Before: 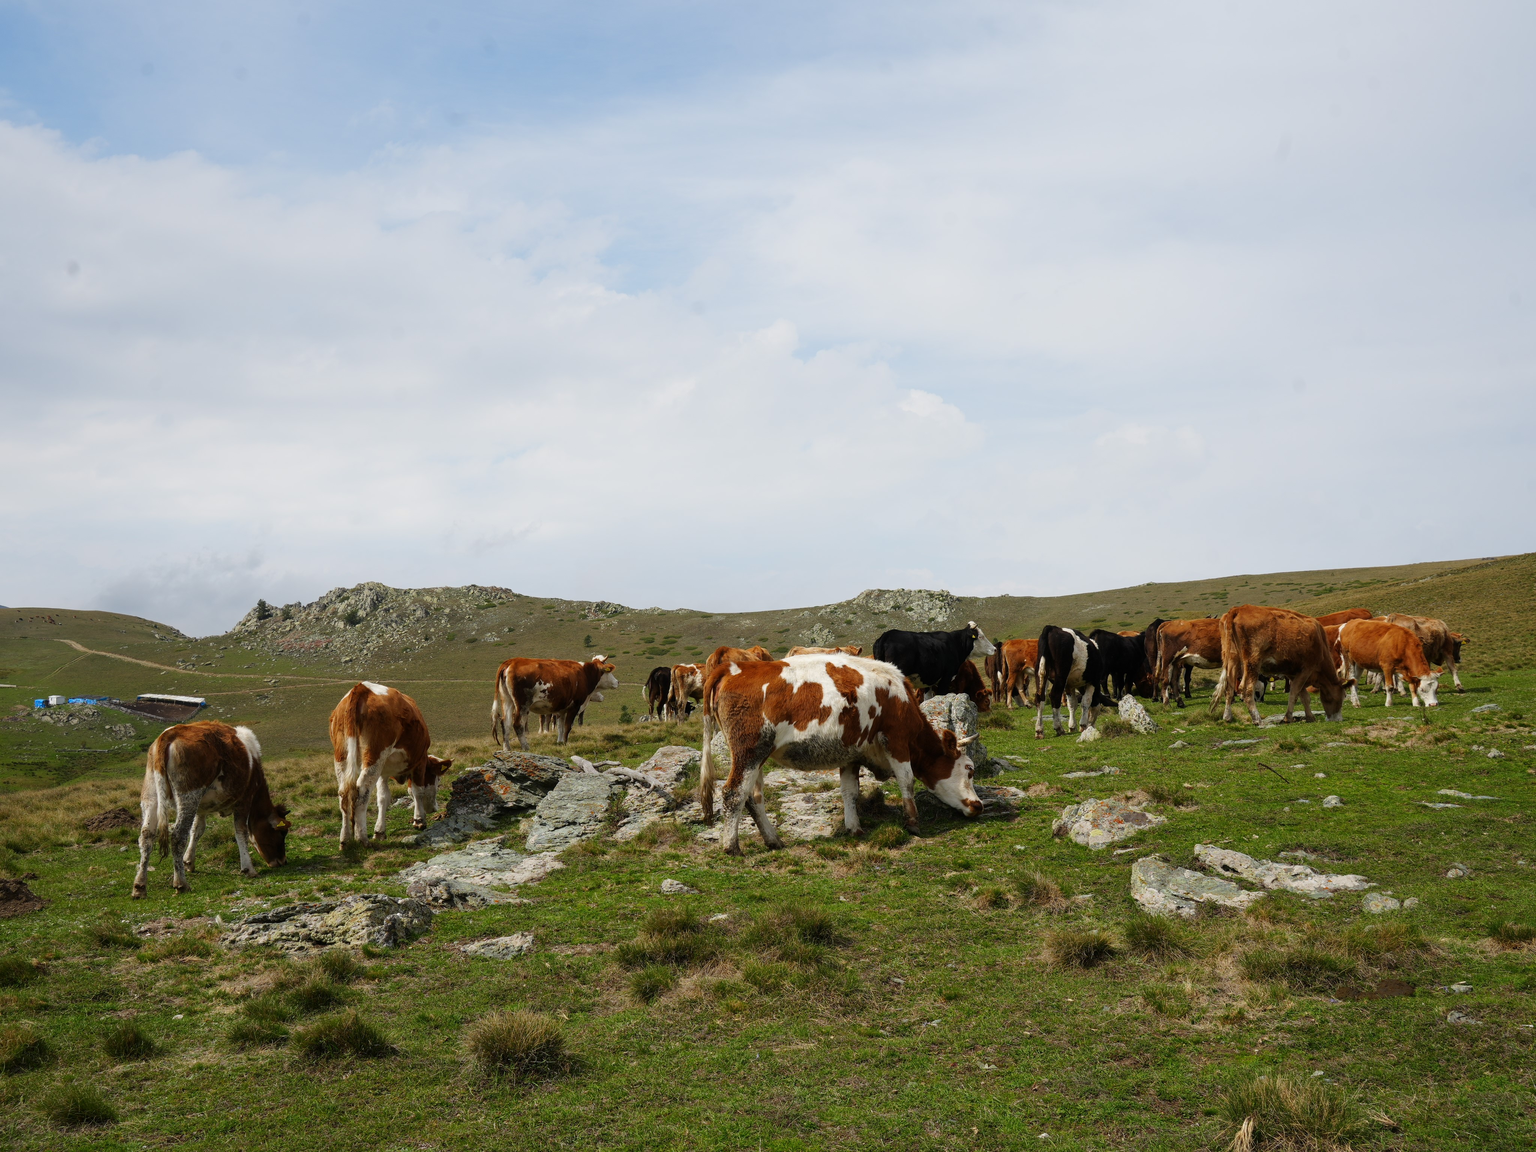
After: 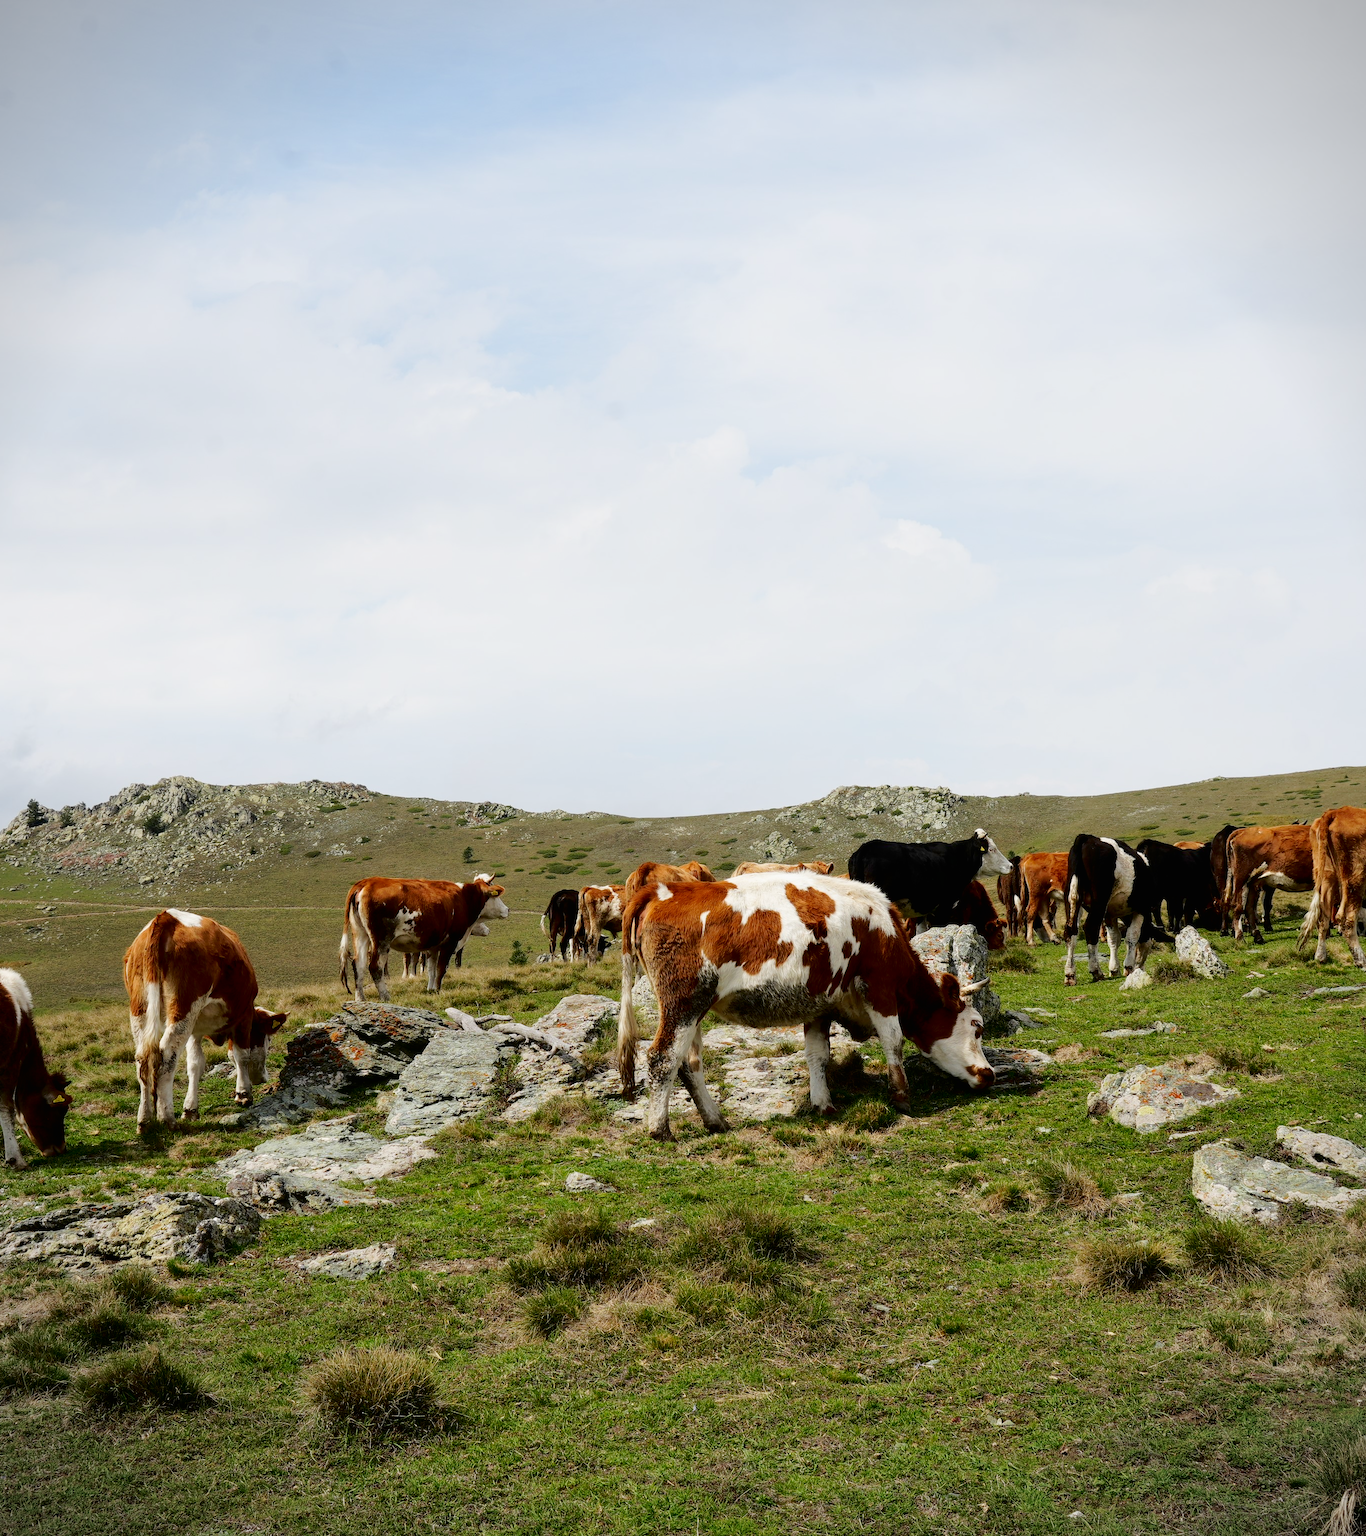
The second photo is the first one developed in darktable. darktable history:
fill light: exposure -2 EV, width 8.6
crop and rotate: left 15.446%, right 17.836%
tone curve: curves: ch0 [(0, 0) (0.003, 0.019) (0.011, 0.022) (0.025, 0.025) (0.044, 0.04) (0.069, 0.069) (0.1, 0.108) (0.136, 0.152) (0.177, 0.199) (0.224, 0.26) (0.277, 0.321) (0.335, 0.392) (0.399, 0.472) (0.468, 0.547) (0.543, 0.624) (0.623, 0.713) (0.709, 0.786) (0.801, 0.865) (0.898, 0.939) (1, 1)], preserve colors none
vignetting: fall-off start 92.6%, brightness -0.52, saturation -0.51, center (-0.012, 0)
